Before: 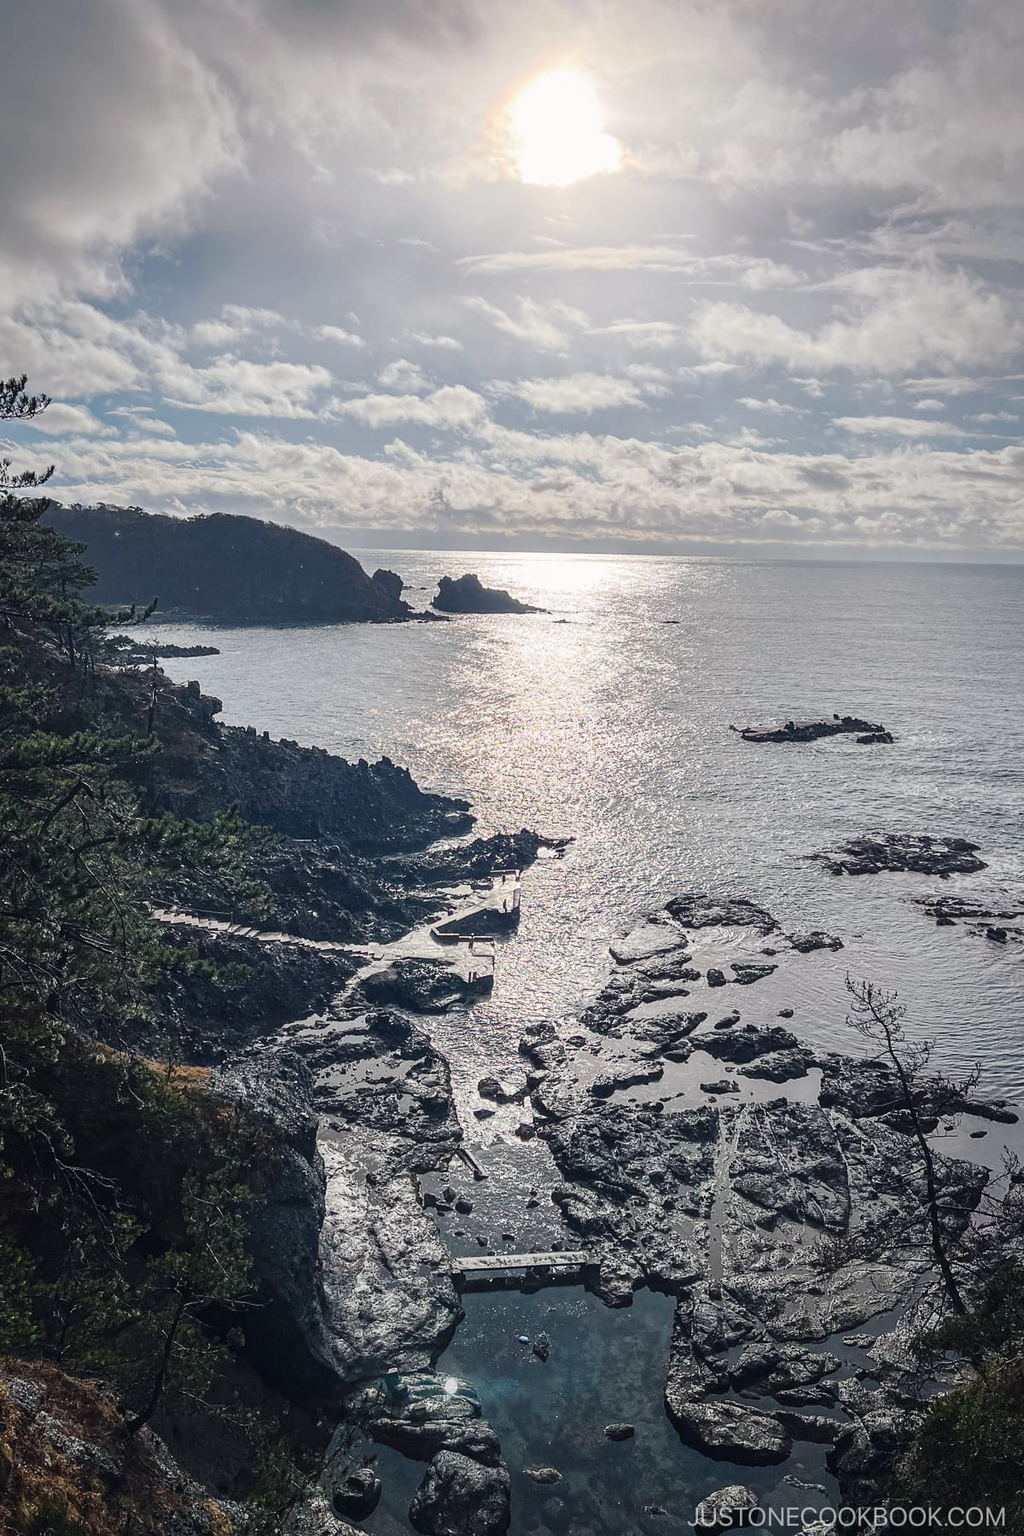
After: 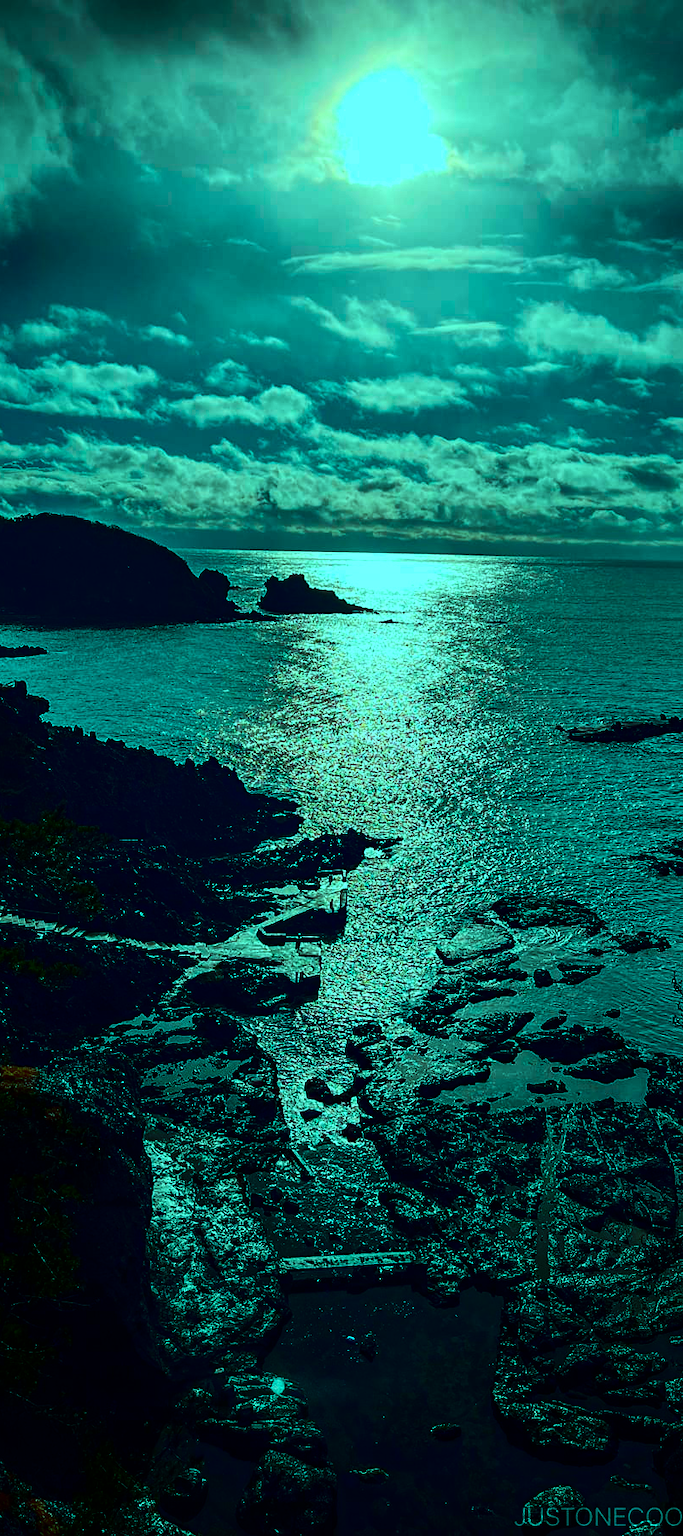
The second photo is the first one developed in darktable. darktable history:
color balance rgb: highlights gain › chroma 7.385%, highlights gain › hue 186.44°, perceptual saturation grading › global saturation 29.8%, perceptual brilliance grading › highlights 3.805%, perceptual brilliance grading › mid-tones -19.148%, perceptual brilliance grading › shadows -40.768%, global vibrance 19.756%
contrast brightness saturation: contrast 0.093, brightness -0.598, saturation 0.17
color calibration: output R [0.994, 0.059, -0.119, 0], output G [-0.036, 1.09, -0.119, 0], output B [0.078, -0.108, 0.961, 0], illuminant same as pipeline (D50), adaptation XYZ, x 0.346, y 0.358, temperature 5017.08 K
crop: left 16.924%, right 16.312%
